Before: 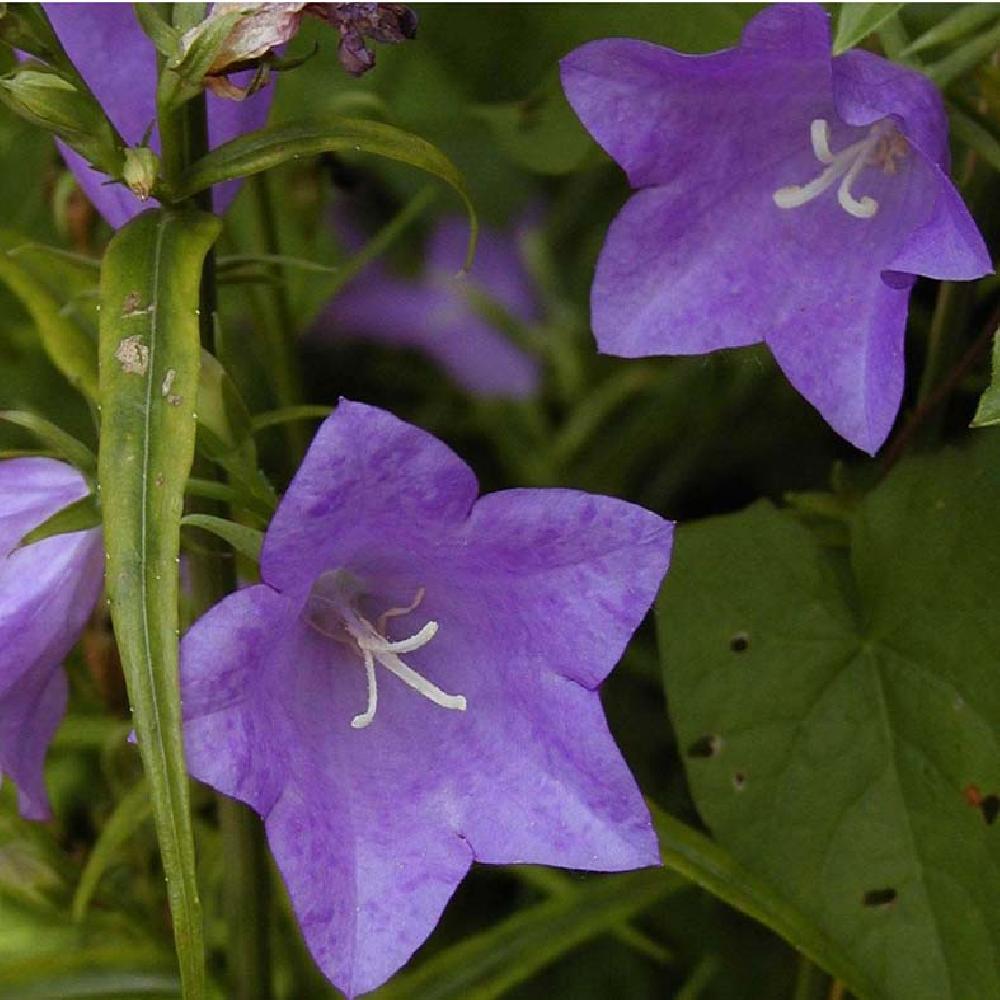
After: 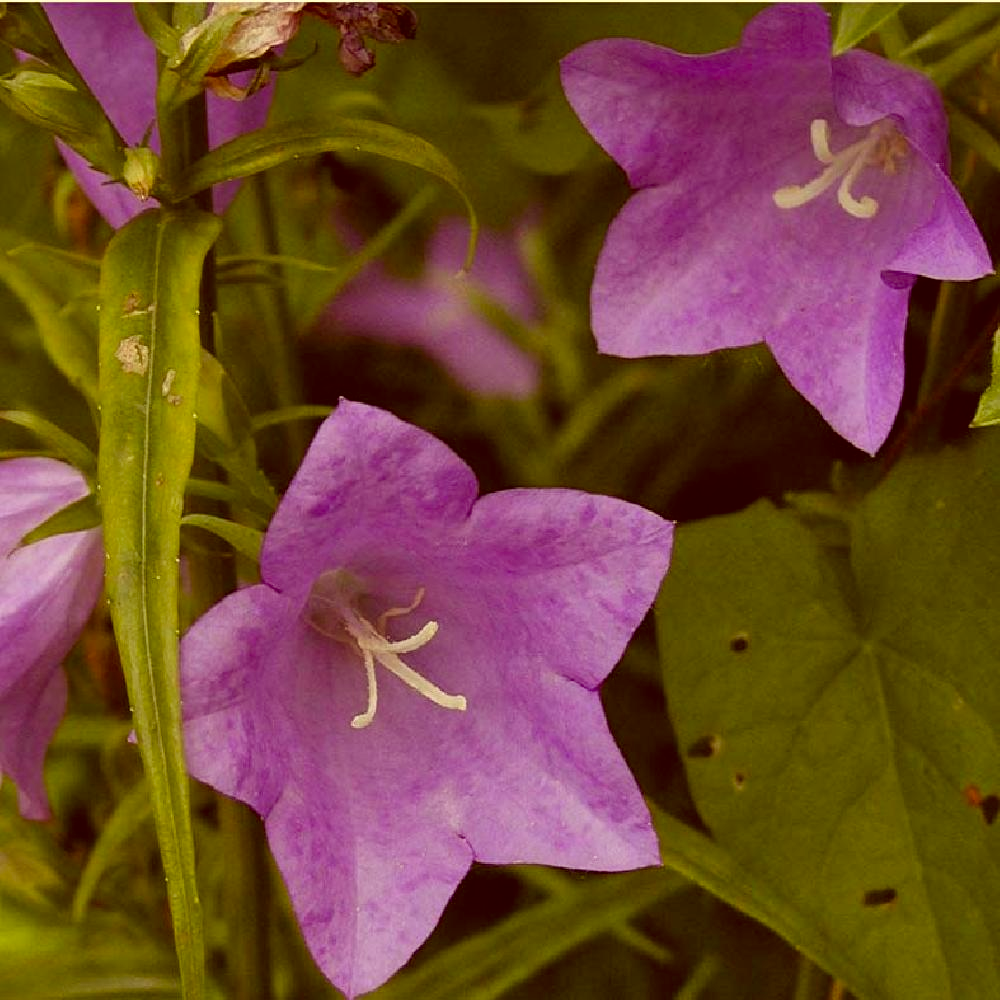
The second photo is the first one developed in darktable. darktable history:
shadows and highlights: soften with gaussian
color correction: highlights a* 1.09, highlights b* 24.54, shadows a* 16.03, shadows b* 24.82
